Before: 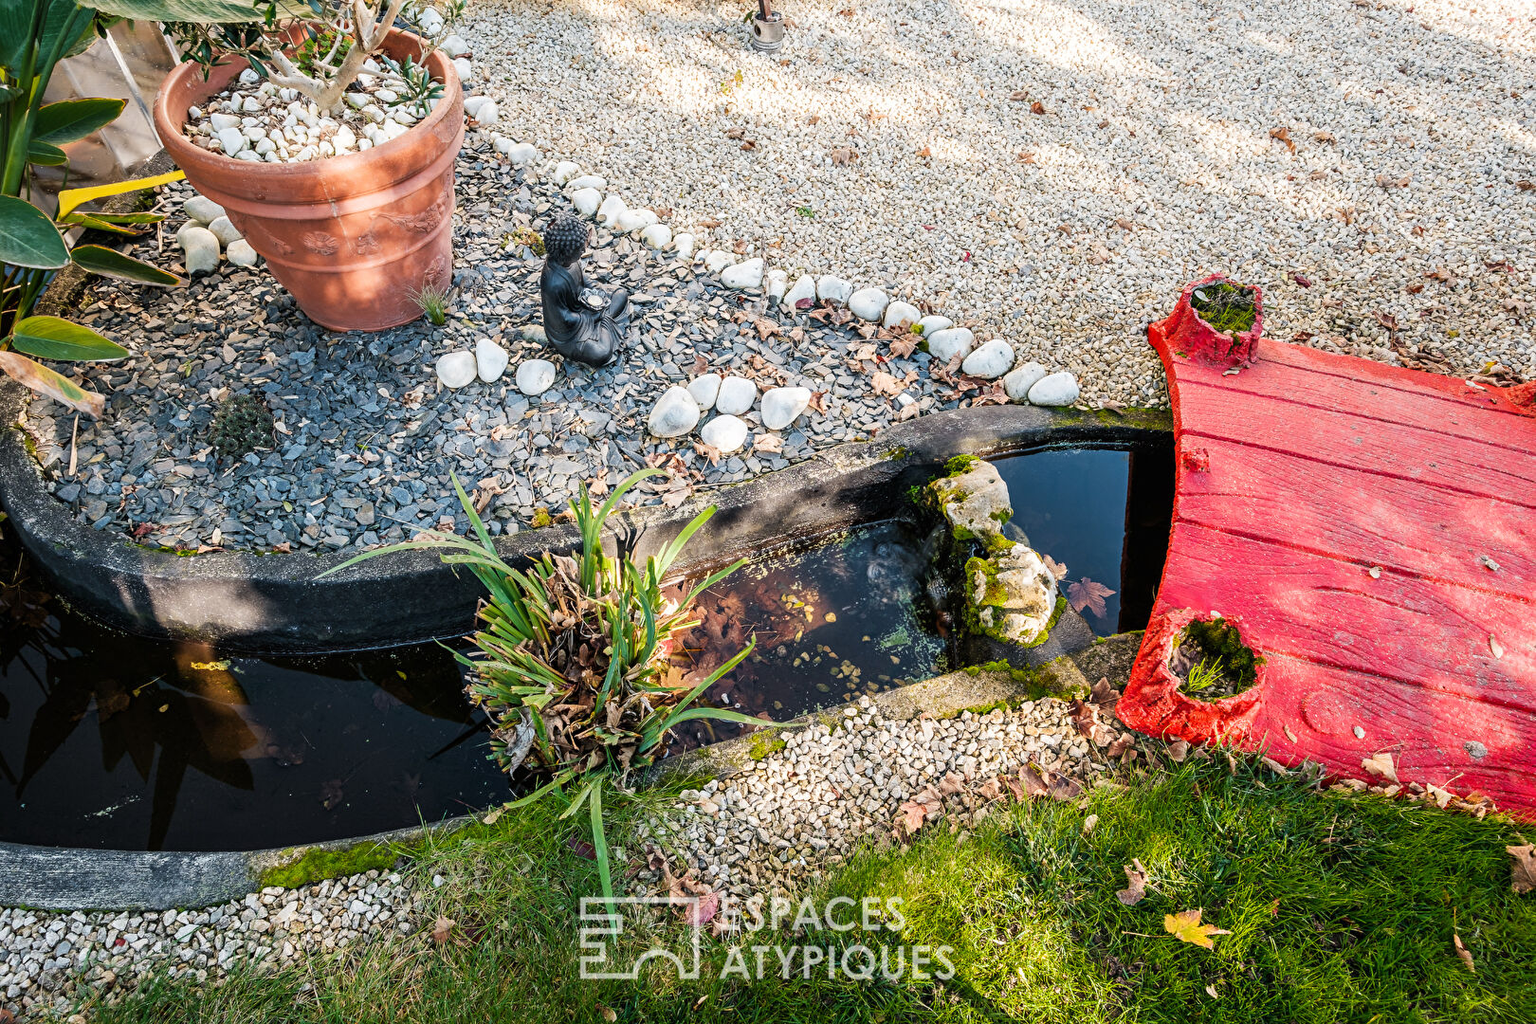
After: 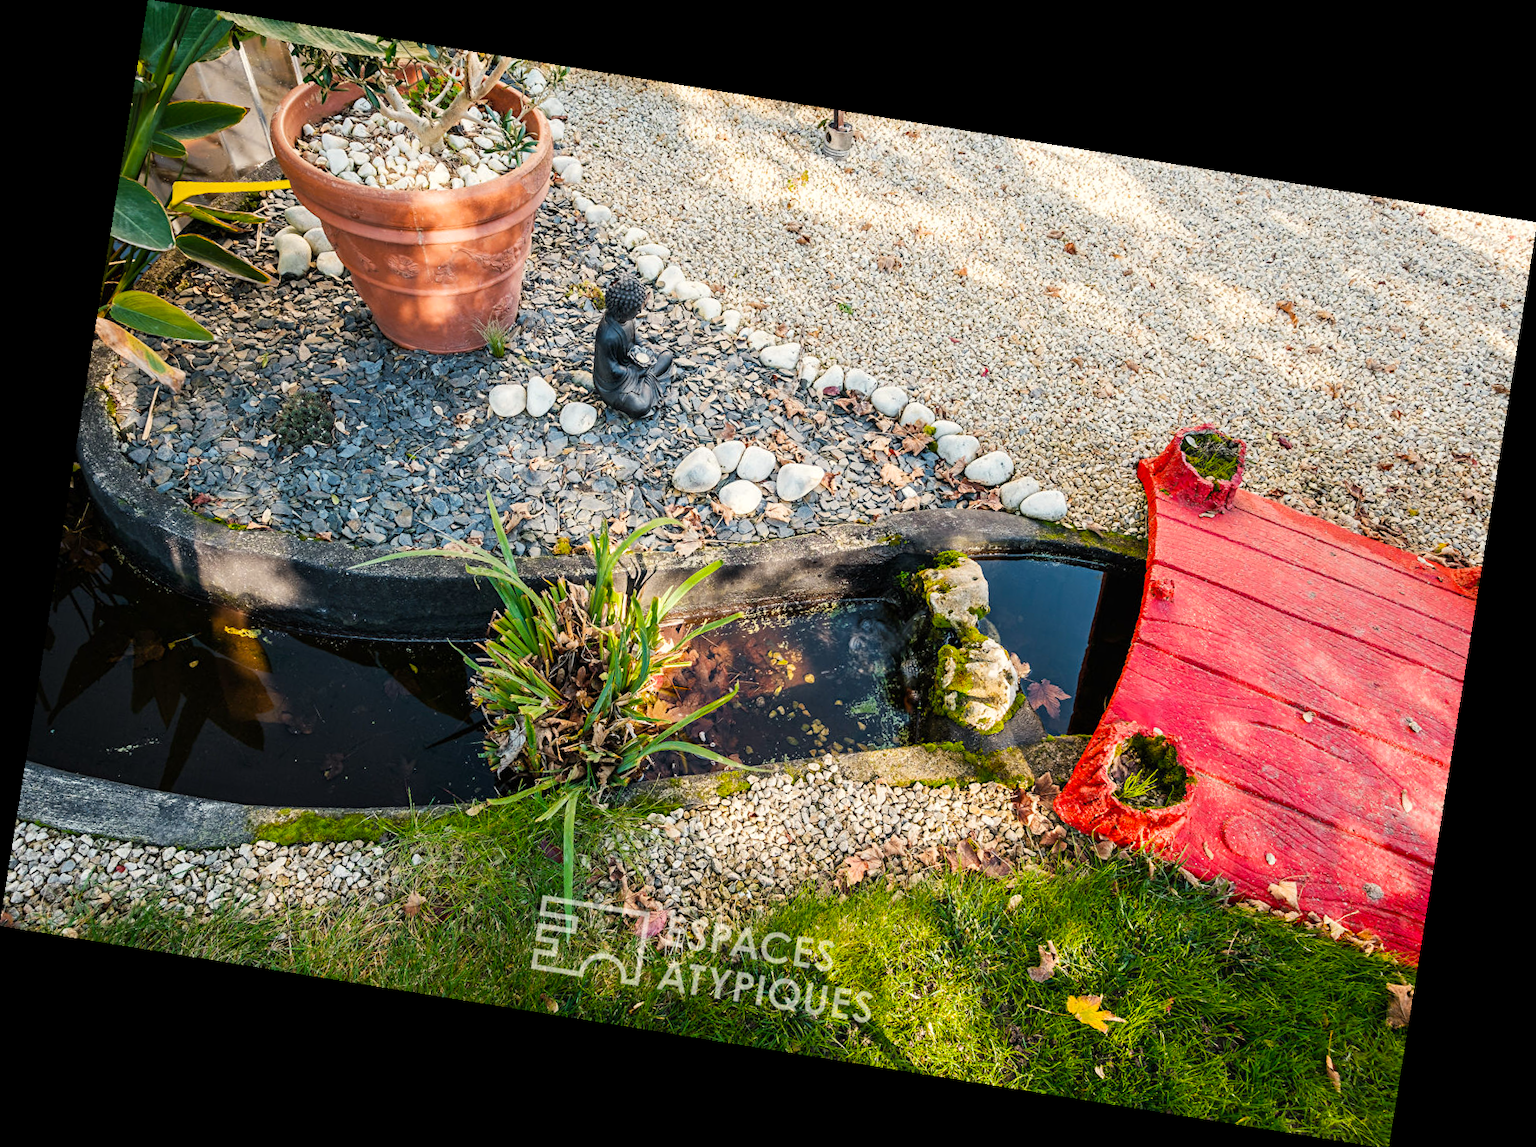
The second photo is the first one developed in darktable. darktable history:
rotate and perspective: rotation 9.12°, automatic cropping off
color calibration: output colorfulness [0, 0.315, 0, 0], x 0.341, y 0.355, temperature 5166 K
